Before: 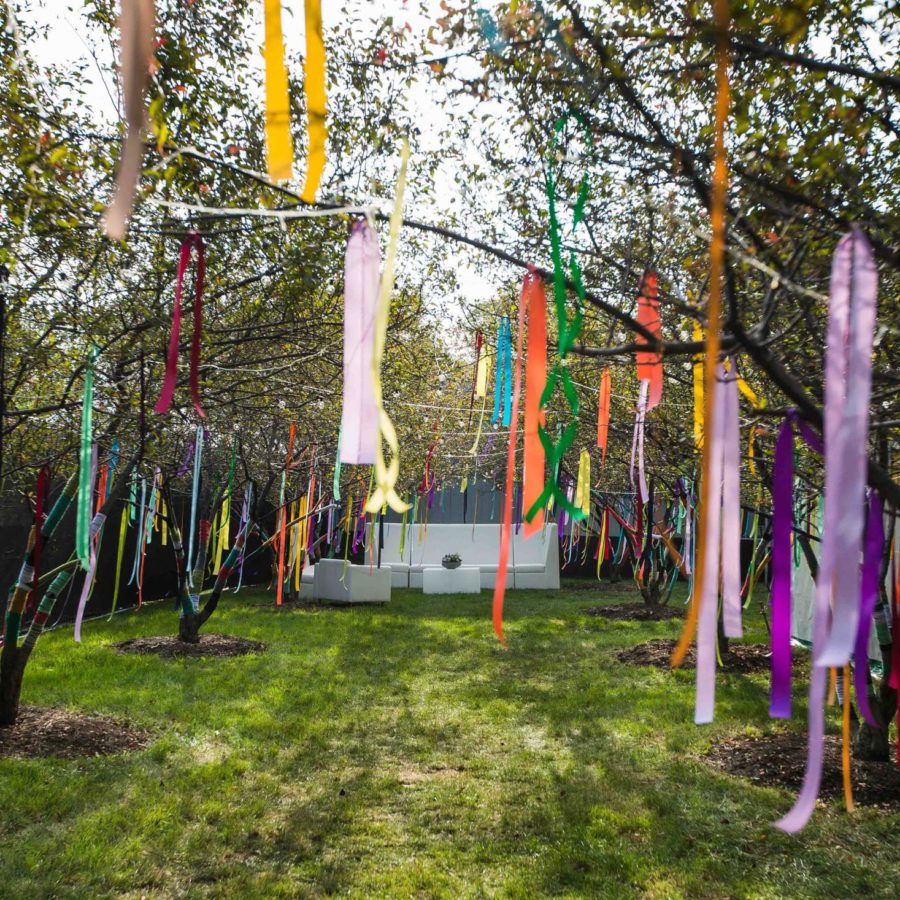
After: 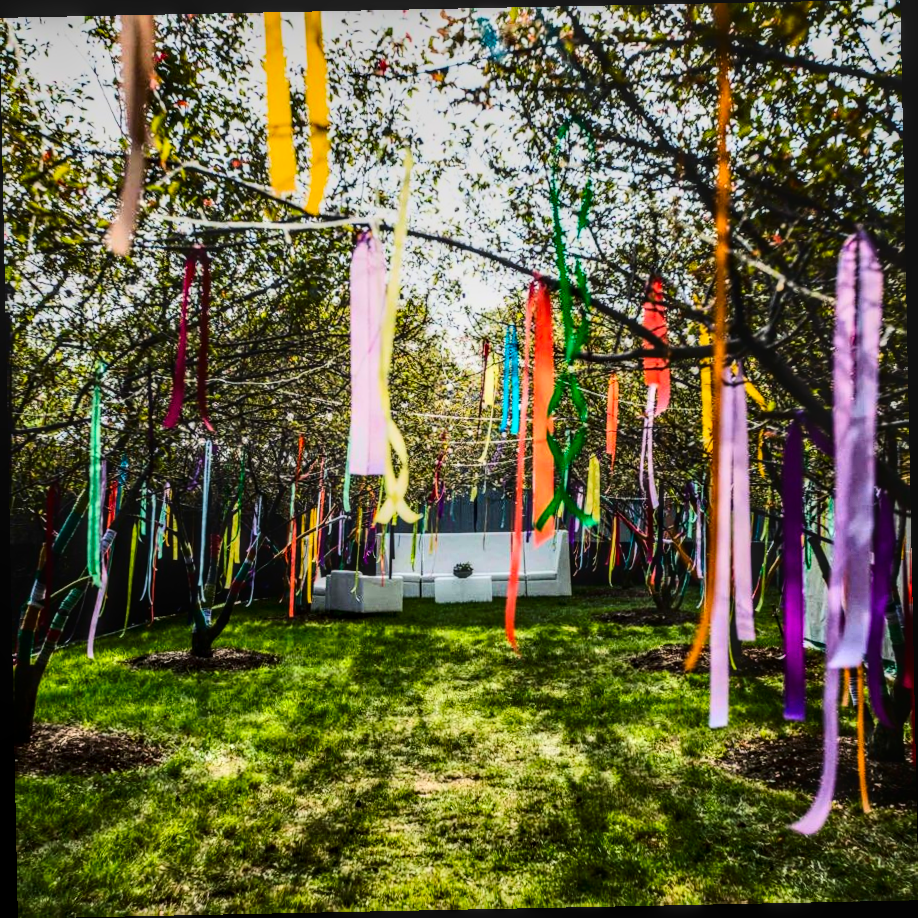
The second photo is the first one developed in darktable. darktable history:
haze removal: compatibility mode true, adaptive false
contrast brightness saturation: contrast 0.32, brightness -0.08, saturation 0.17
local contrast: highlights 0%, shadows 0%, detail 133%
rotate and perspective: rotation -1.17°, automatic cropping off
tone curve: curves: ch0 [(0, 0) (0.004, 0.001) (0.133, 0.112) (0.325, 0.362) (0.832, 0.893) (1, 1)], color space Lab, linked channels, preserve colors none
